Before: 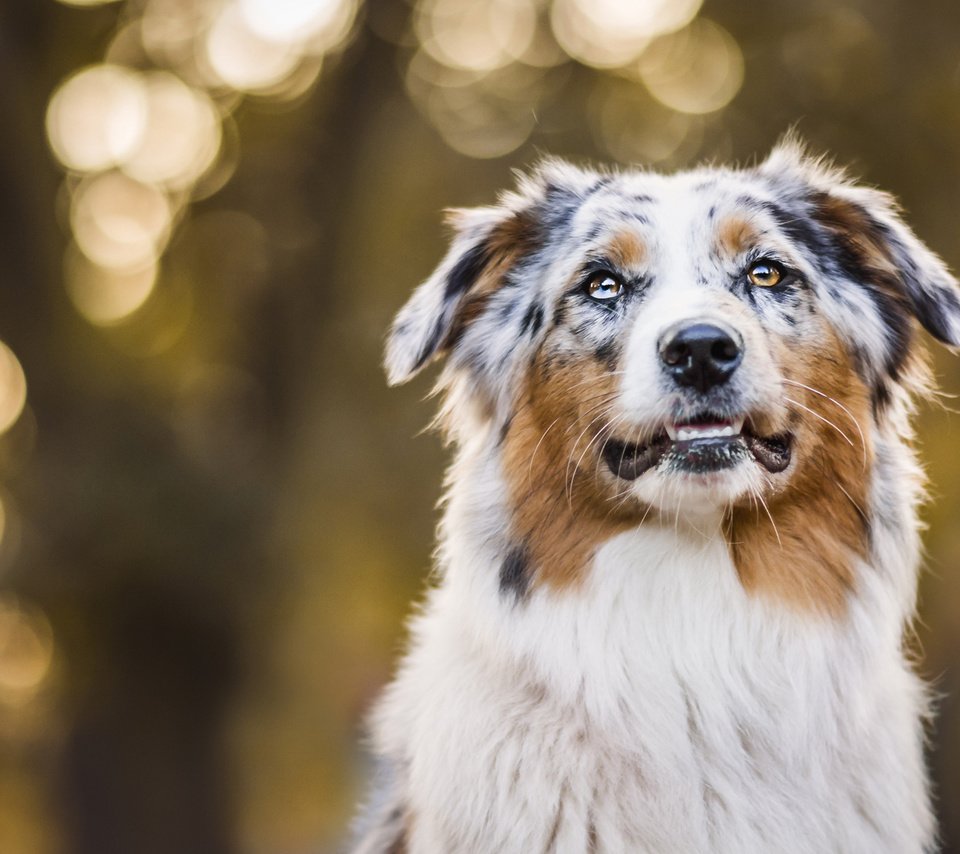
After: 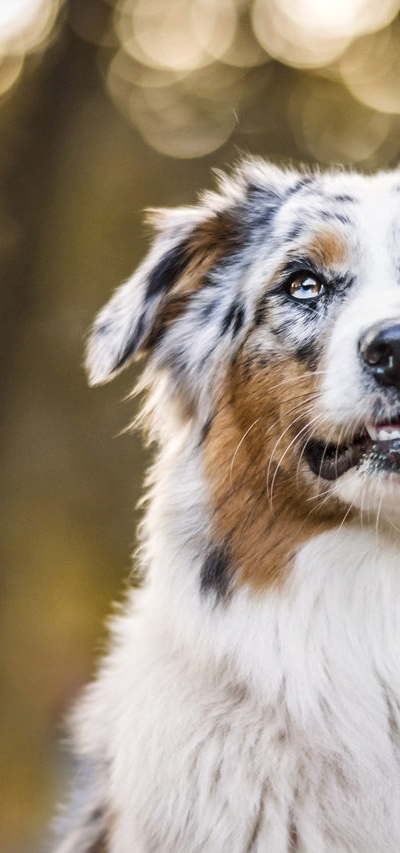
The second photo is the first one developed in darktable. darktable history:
local contrast: on, module defaults
contrast brightness saturation: saturation -0.05
crop: left 31.229%, right 27.105%
